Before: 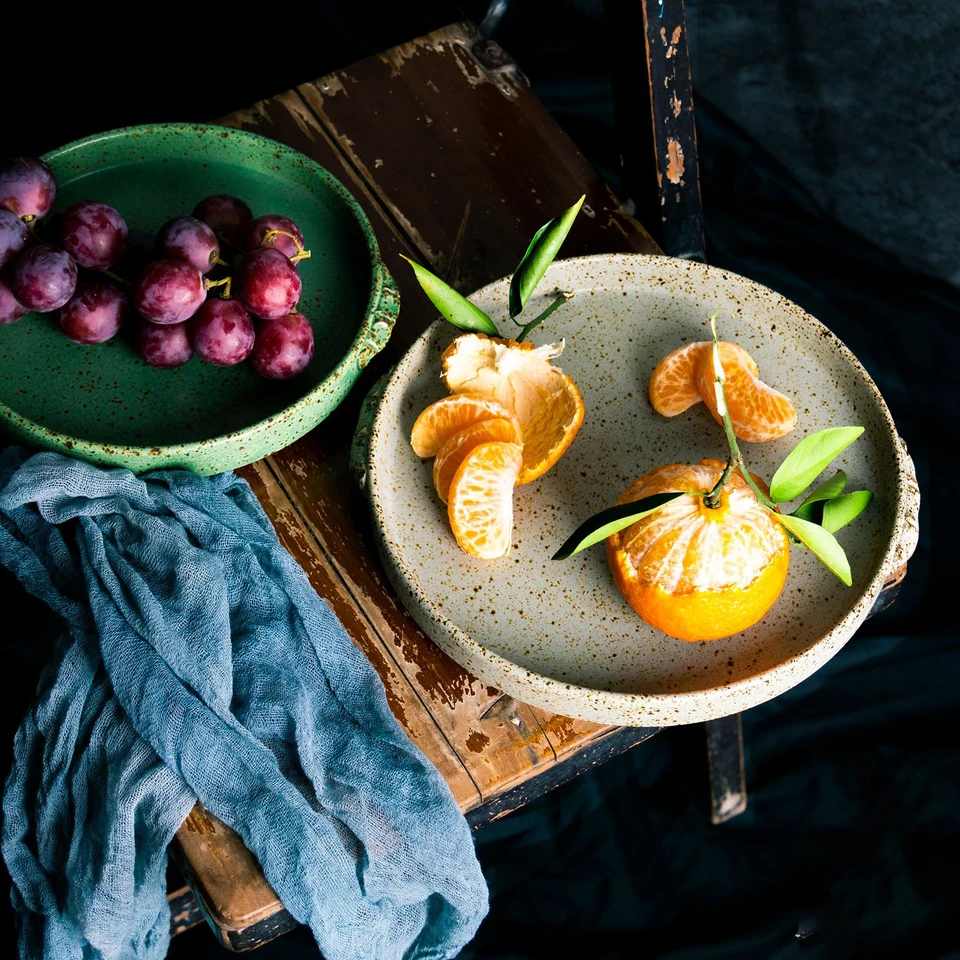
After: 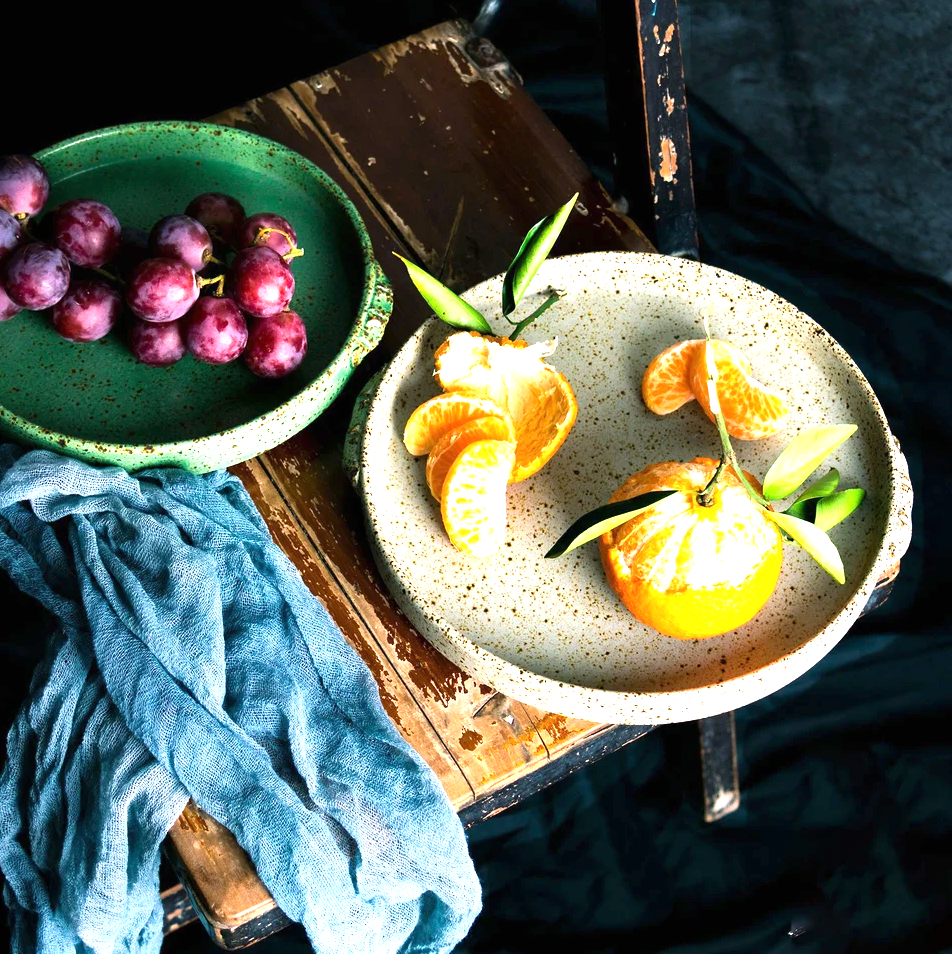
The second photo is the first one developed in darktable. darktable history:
crop and rotate: left 0.829%, top 0.244%, bottom 0.36%
exposure: black level correction 0, exposure 1.107 EV, compensate highlight preservation false
